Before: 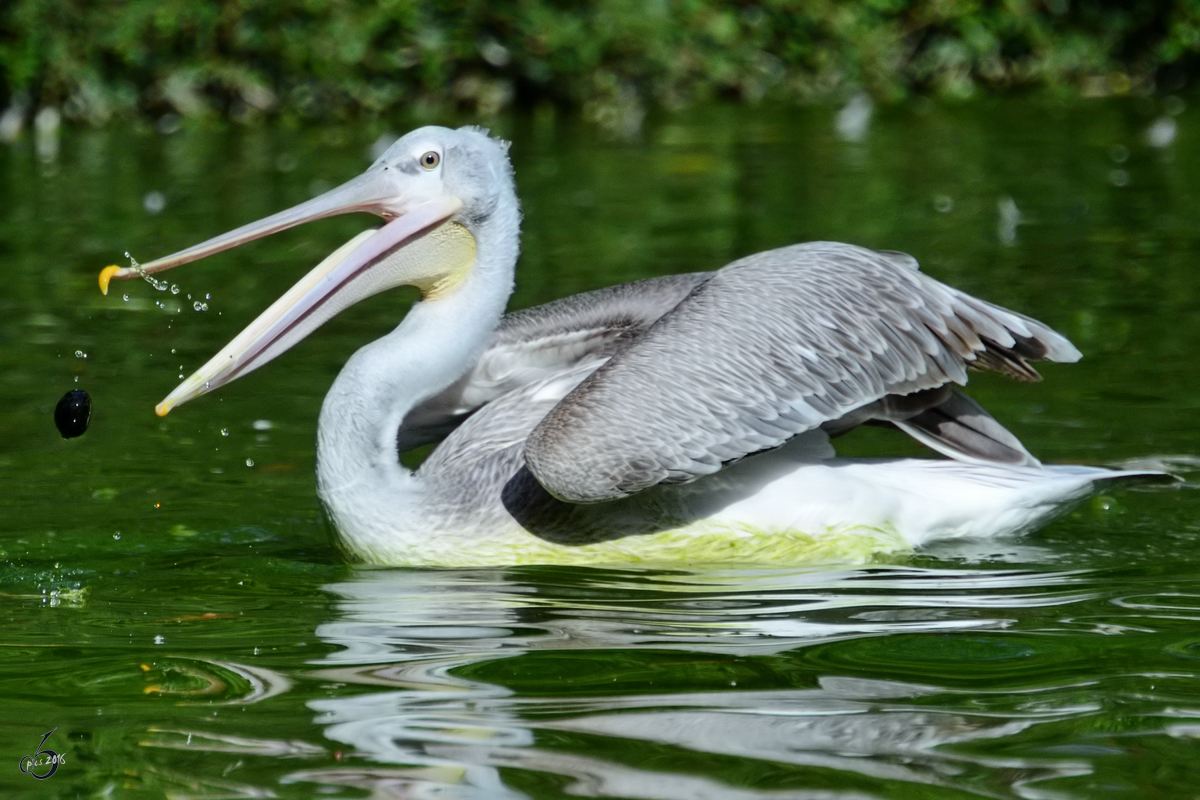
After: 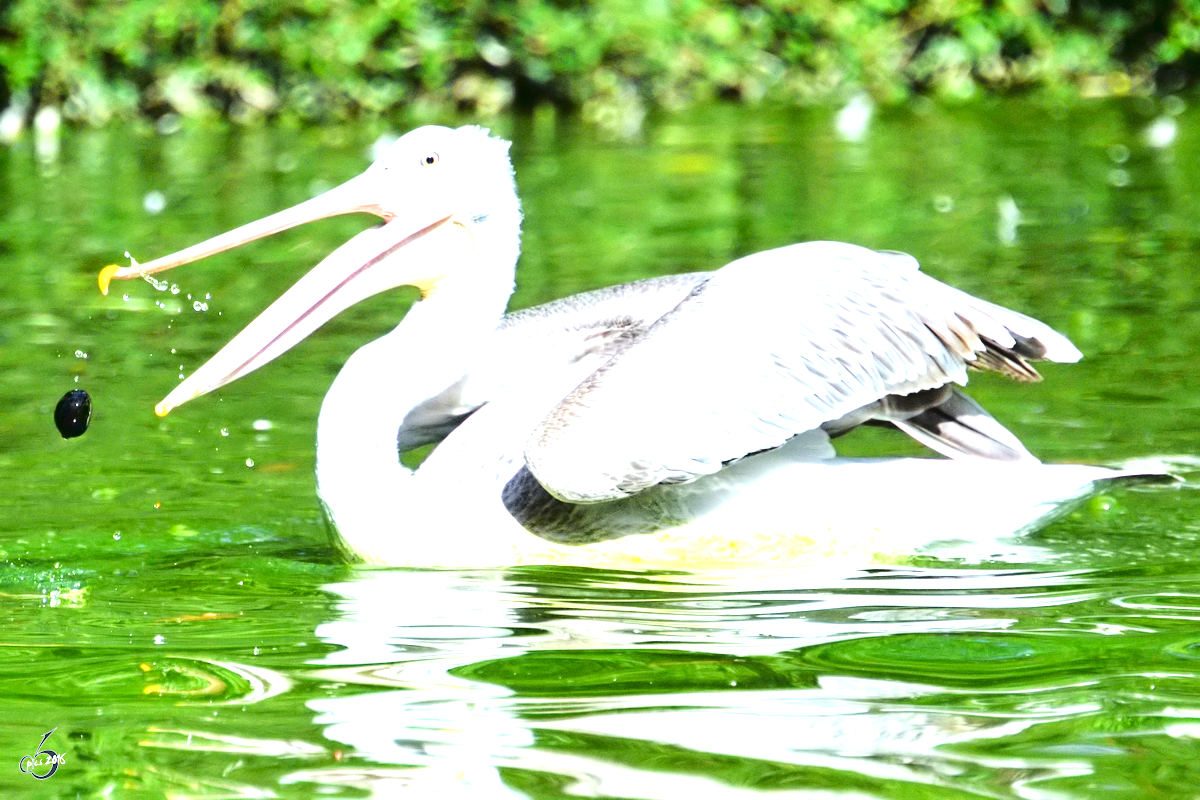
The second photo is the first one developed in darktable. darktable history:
exposure: exposure 1.992 EV, compensate exposure bias true, compensate highlight preservation false
tone curve: curves: ch0 [(0, 0) (0.003, 0.044) (0.011, 0.045) (0.025, 0.048) (0.044, 0.051) (0.069, 0.065) (0.1, 0.08) (0.136, 0.108) (0.177, 0.152) (0.224, 0.216) (0.277, 0.305) (0.335, 0.392) (0.399, 0.481) (0.468, 0.579) (0.543, 0.658) (0.623, 0.729) (0.709, 0.8) (0.801, 0.867) (0.898, 0.93) (1, 1)], color space Lab, linked channels, preserve colors none
color zones: curves: ch0 [(0, 0.5) (0.143, 0.5) (0.286, 0.5) (0.429, 0.5) (0.571, 0.5) (0.714, 0.476) (0.857, 0.5) (1, 0.5)]; ch2 [(0, 0.5) (0.143, 0.5) (0.286, 0.5) (0.429, 0.5) (0.571, 0.5) (0.714, 0.487) (0.857, 0.5) (1, 0.5)]
